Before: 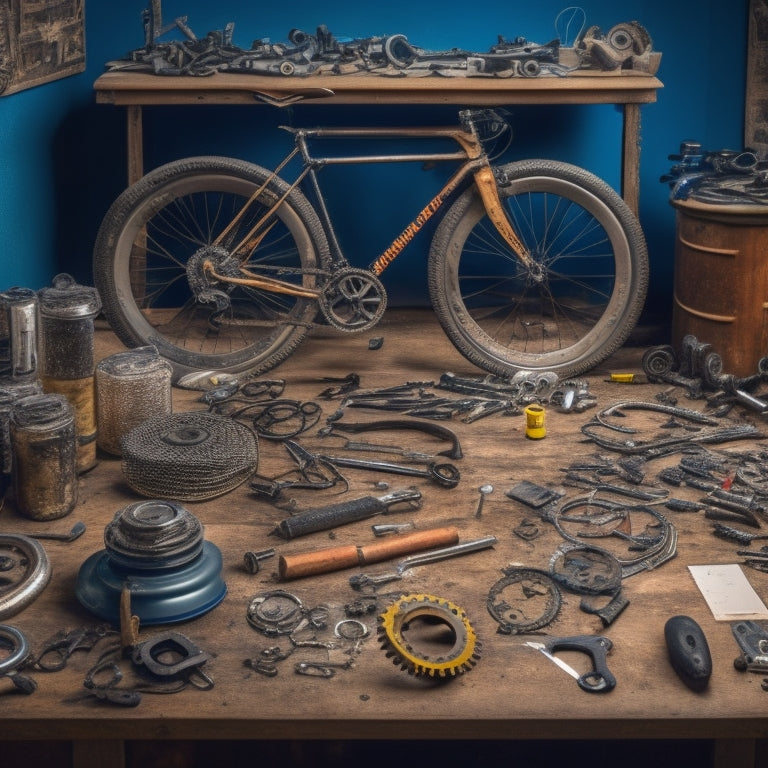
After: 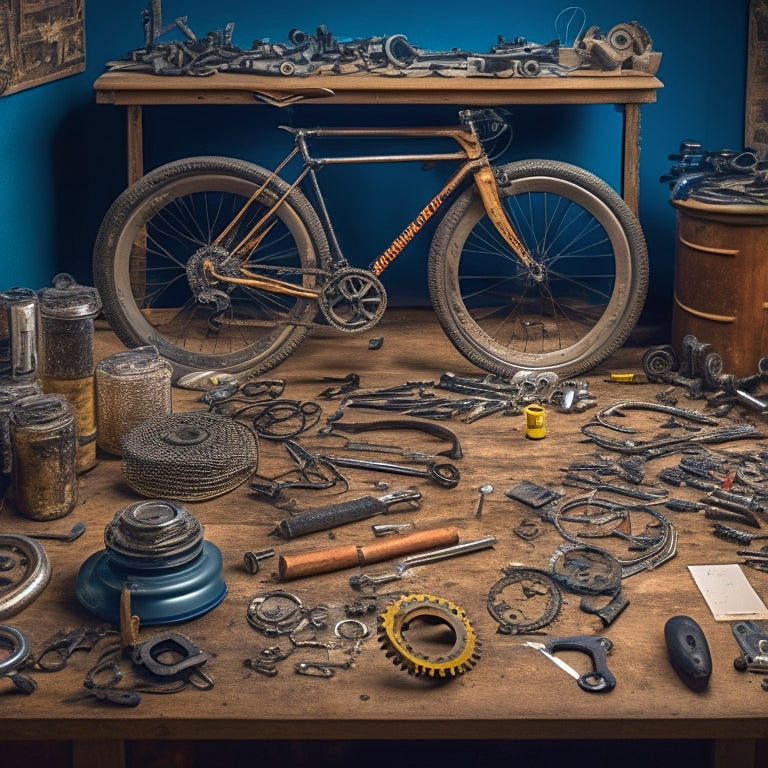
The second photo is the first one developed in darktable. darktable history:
velvia: strength 39.63%
sharpen: on, module defaults
